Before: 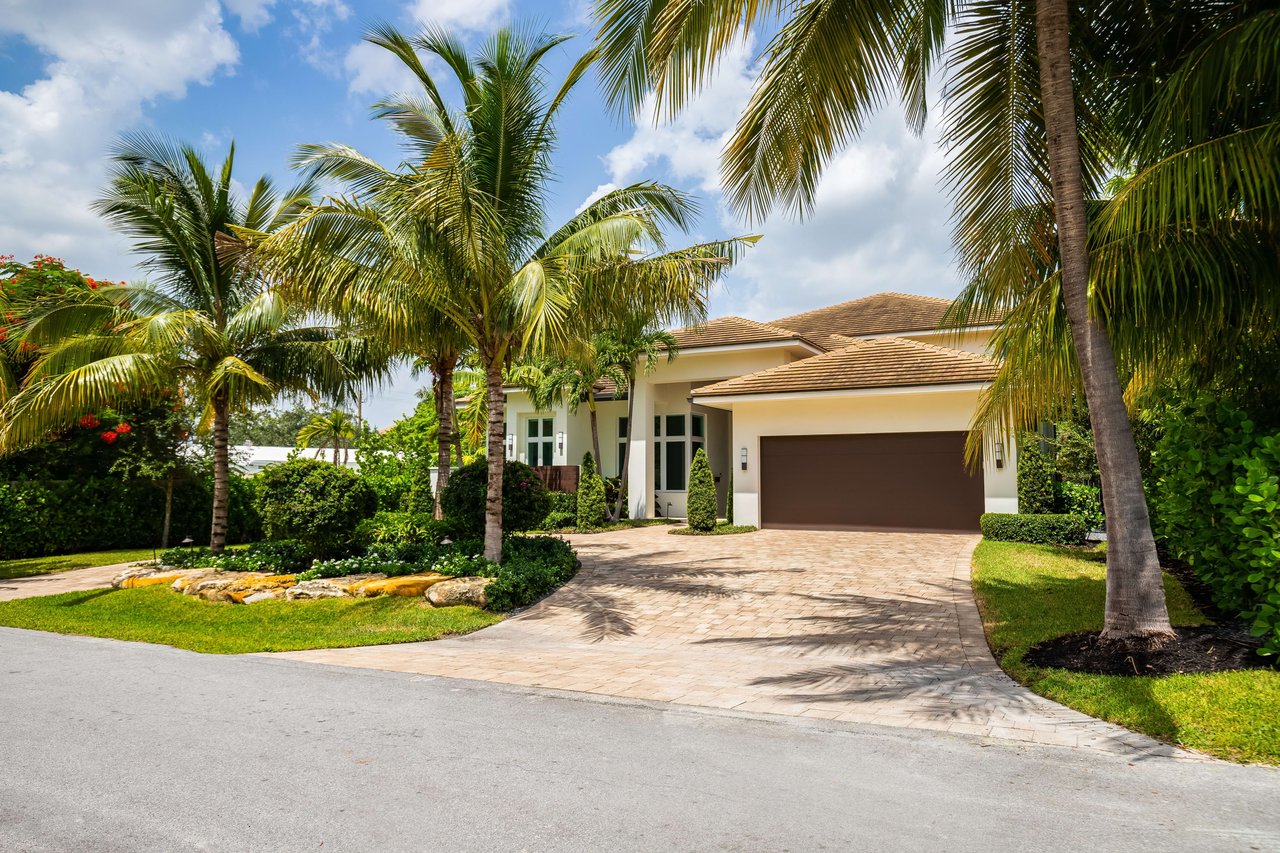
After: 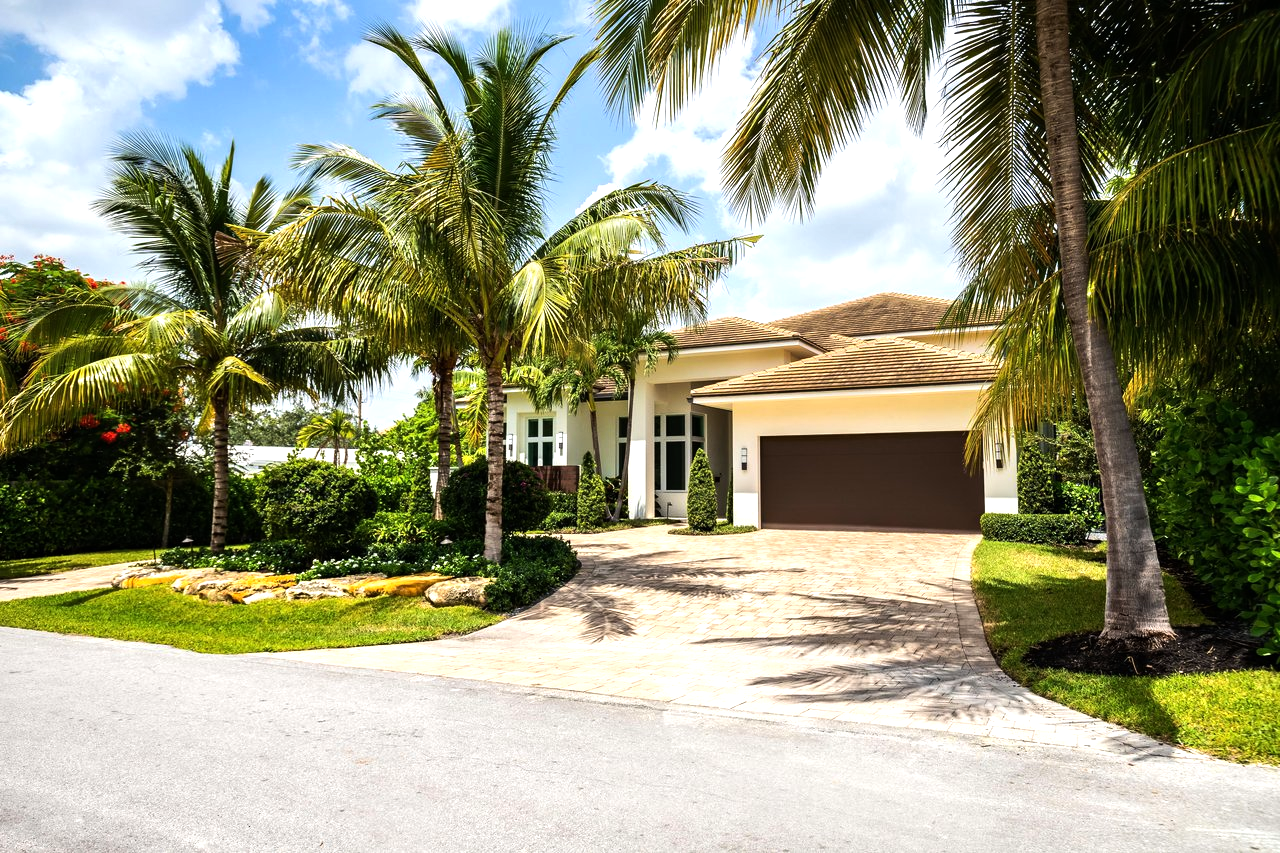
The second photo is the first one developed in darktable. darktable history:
tone equalizer: -8 EV -0.787 EV, -7 EV -0.686 EV, -6 EV -0.562 EV, -5 EV -0.373 EV, -3 EV 0.4 EV, -2 EV 0.6 EV, -1 EV 0.677 EV, +0 EV 0.762 EV, edges refinement/feathering 500, mask exposure compensation -1.57 EV, preserve details no
